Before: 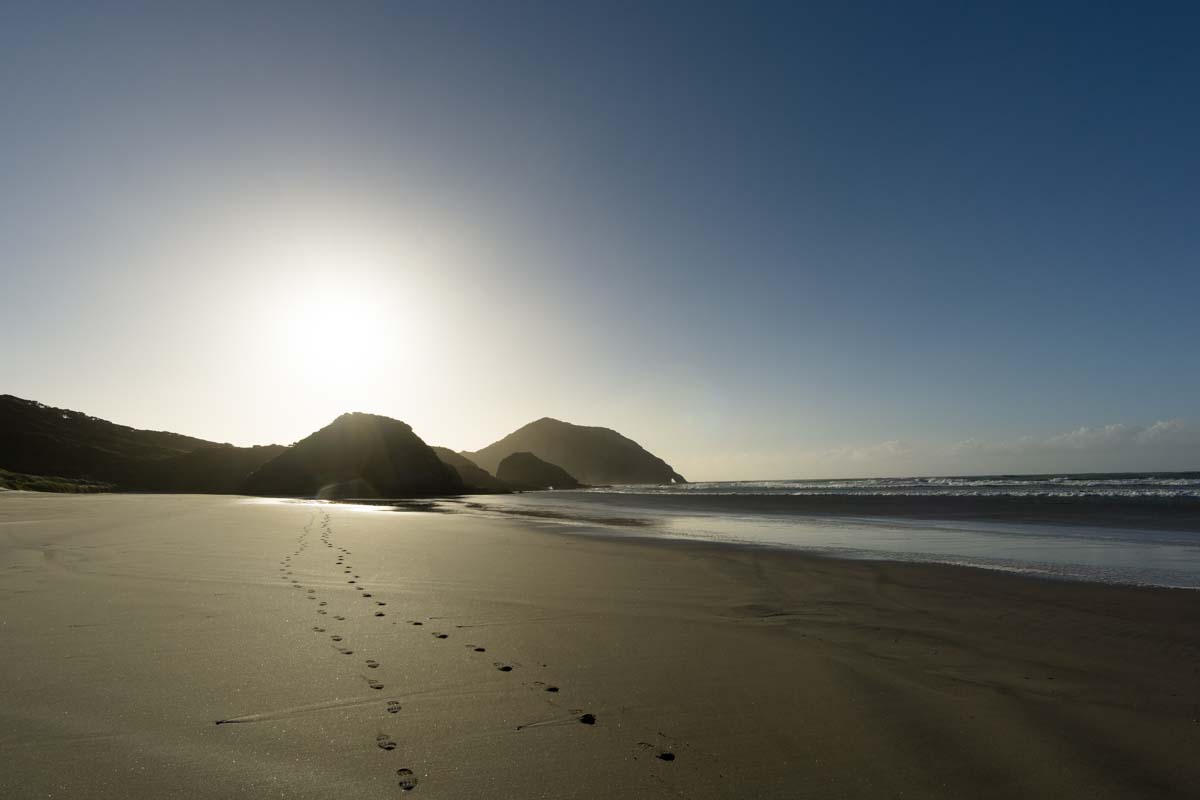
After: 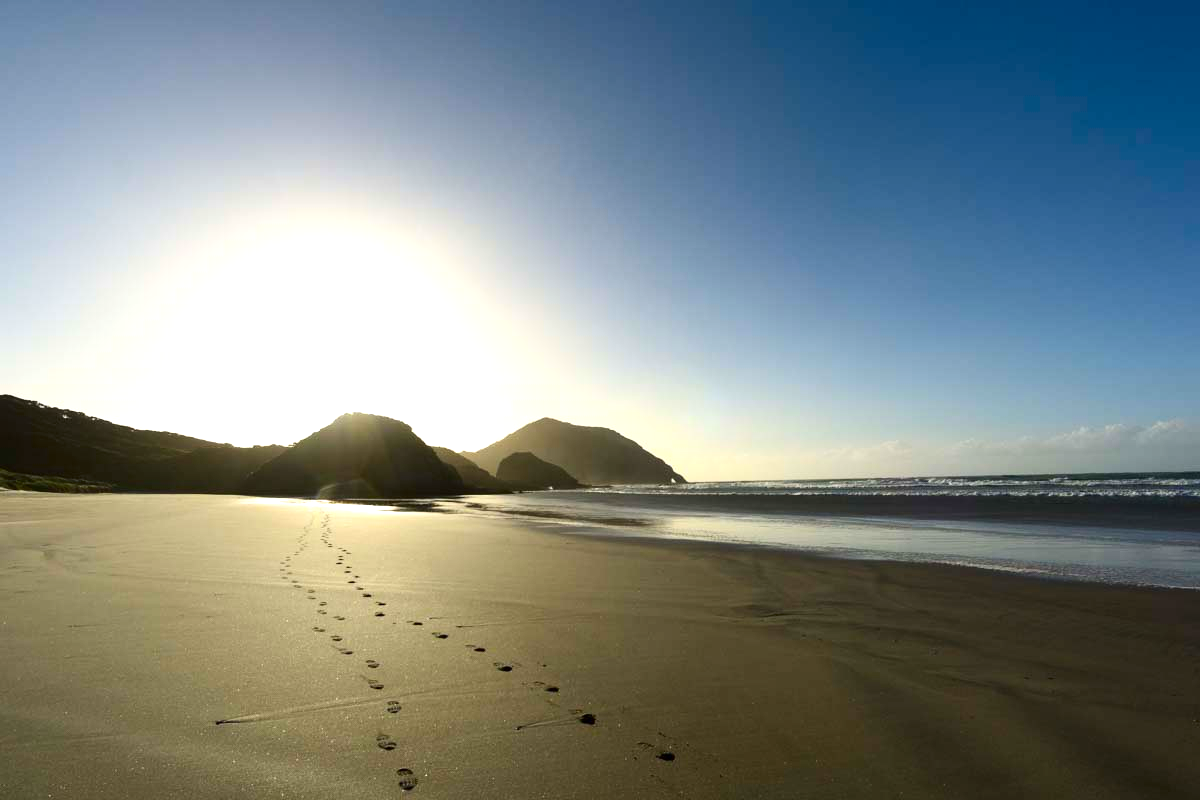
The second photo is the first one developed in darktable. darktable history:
exposure: exposure 0.739 EV, compensate highlight preservation false
contrast brightness saturation: contrast 0.16, saturation 0.316
